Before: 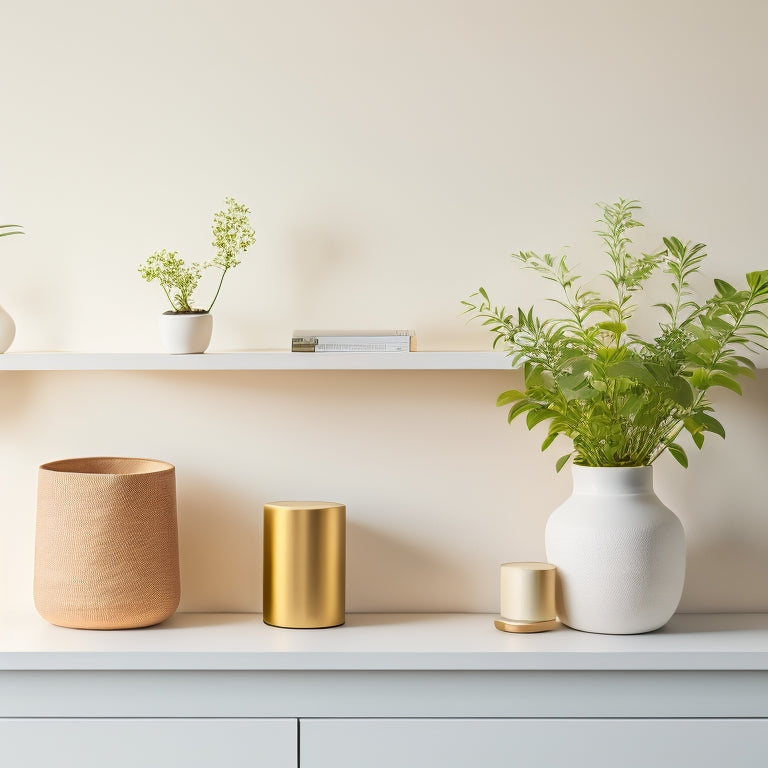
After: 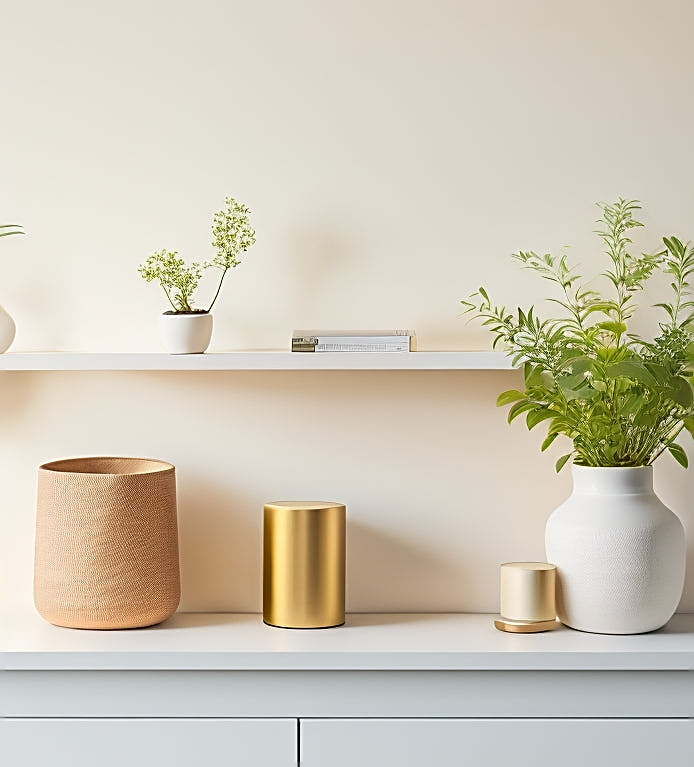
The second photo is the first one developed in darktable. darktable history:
crop: right 9.51%, bottom 0.02%
sharpen: amount 0.738
